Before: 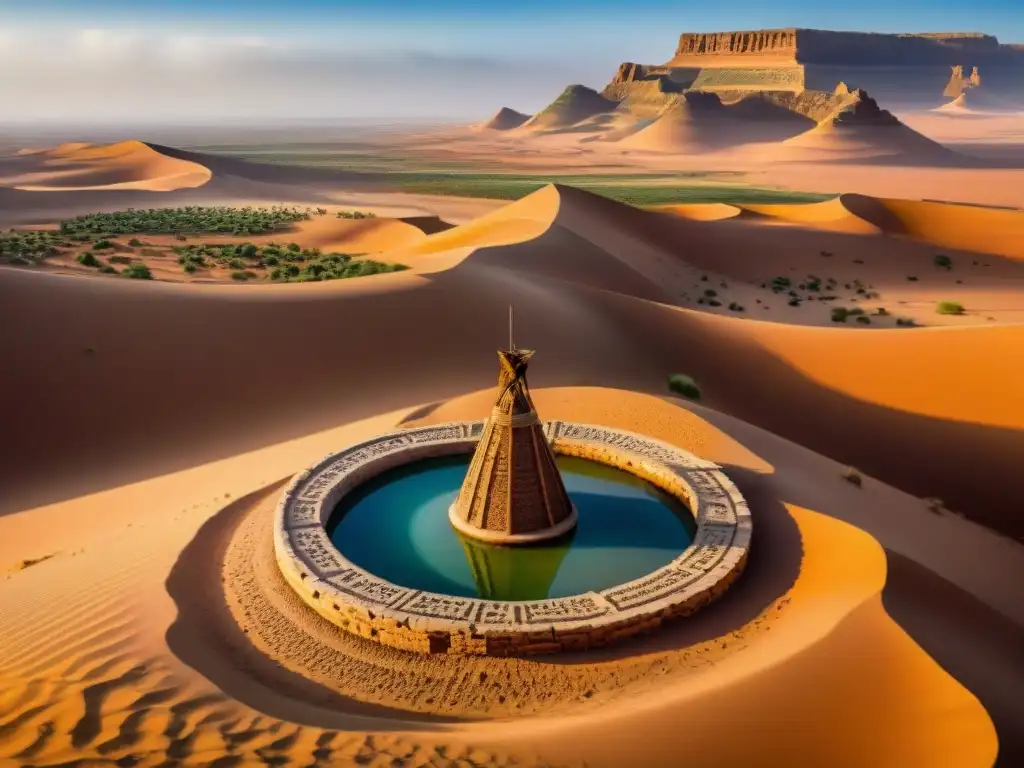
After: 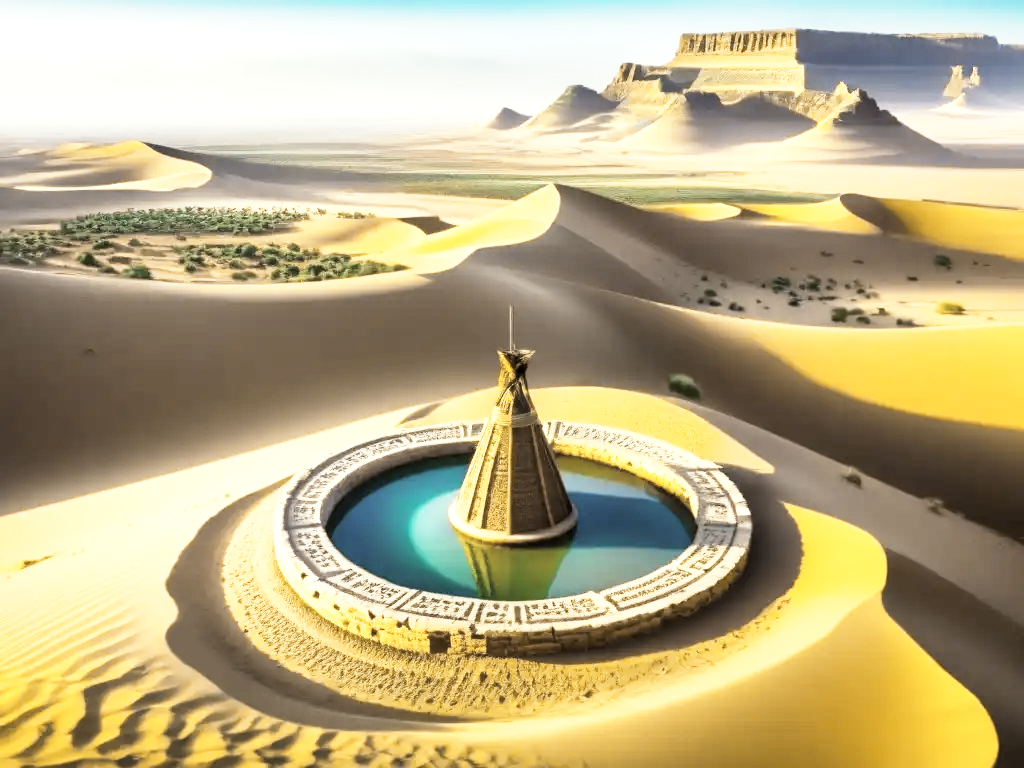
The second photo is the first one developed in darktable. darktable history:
tone curve: curves: ch1 [(0, 0) (0.173, 0.145) (0.467, 0.477) (0.808, 0.611) (1, 1)]; ch2 [(0, 0) (0.255, 0.314) (0.498, 0.509) (0.694, 0.64) (1, 1)], color space Lab, independent channels, preserve colors none
exposure: black level correction 0, exposure 1 EV, compensate highlight preservation false
base curve: curves: ch0 [(0, 0) (0.557, 0.834) (1, 1)], preserve colors none
